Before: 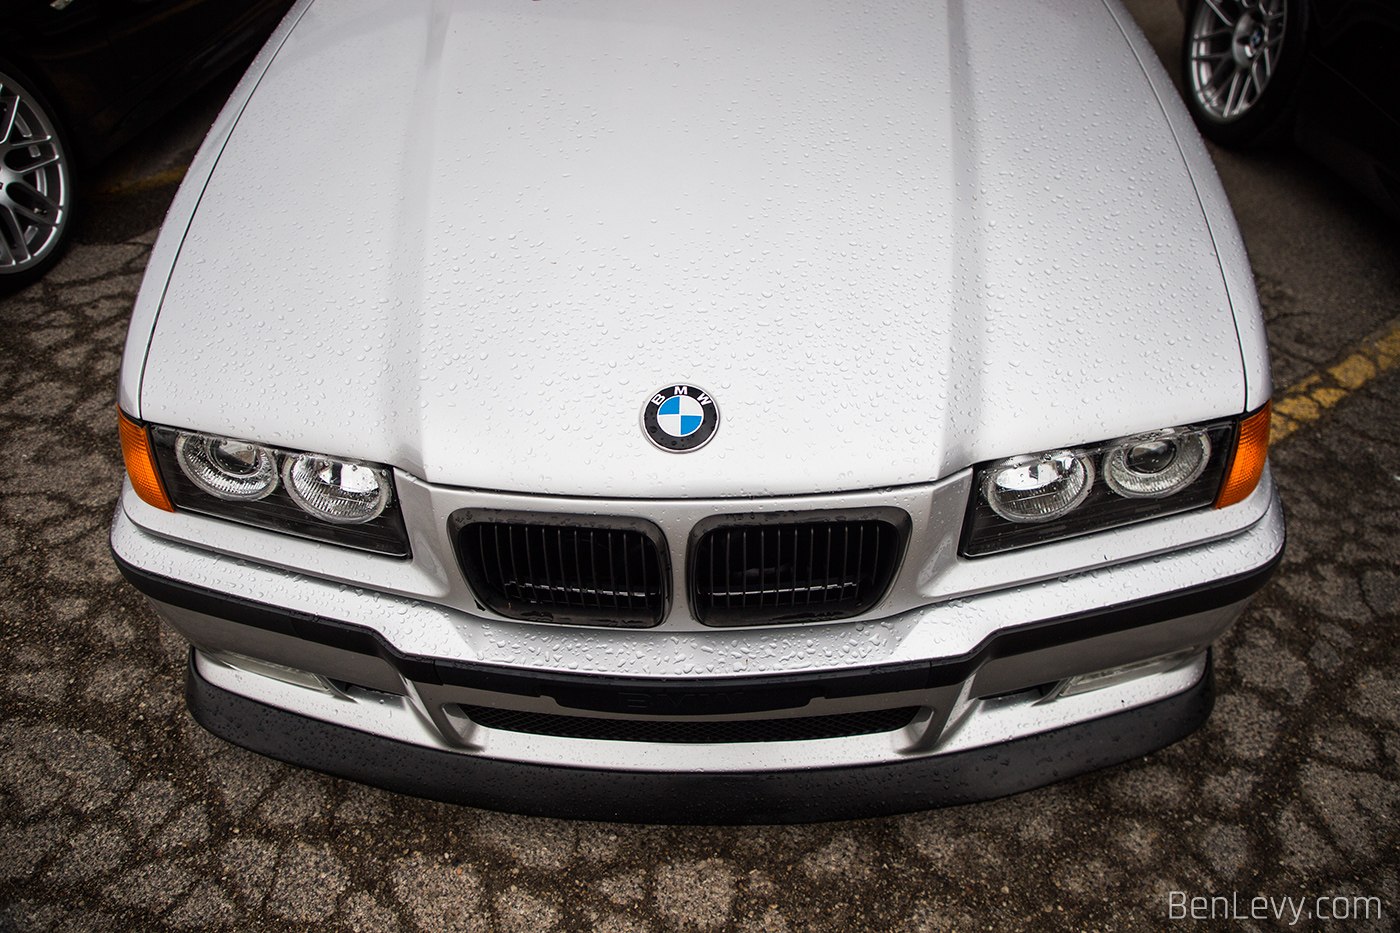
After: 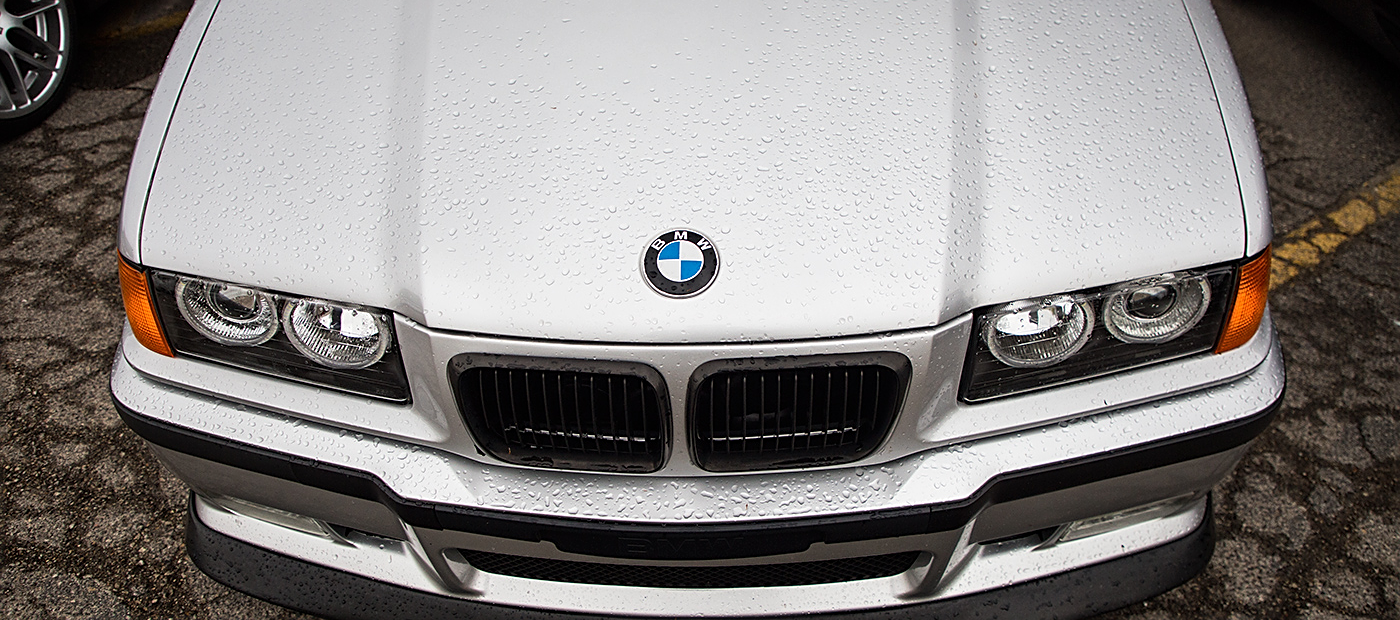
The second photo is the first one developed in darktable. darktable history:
shadows and highlights: shadows 32.23, highlights -32.69, soften with gaussian
sharpen: on, module defaults
crop: top 16.693%, bottom 16.778%
